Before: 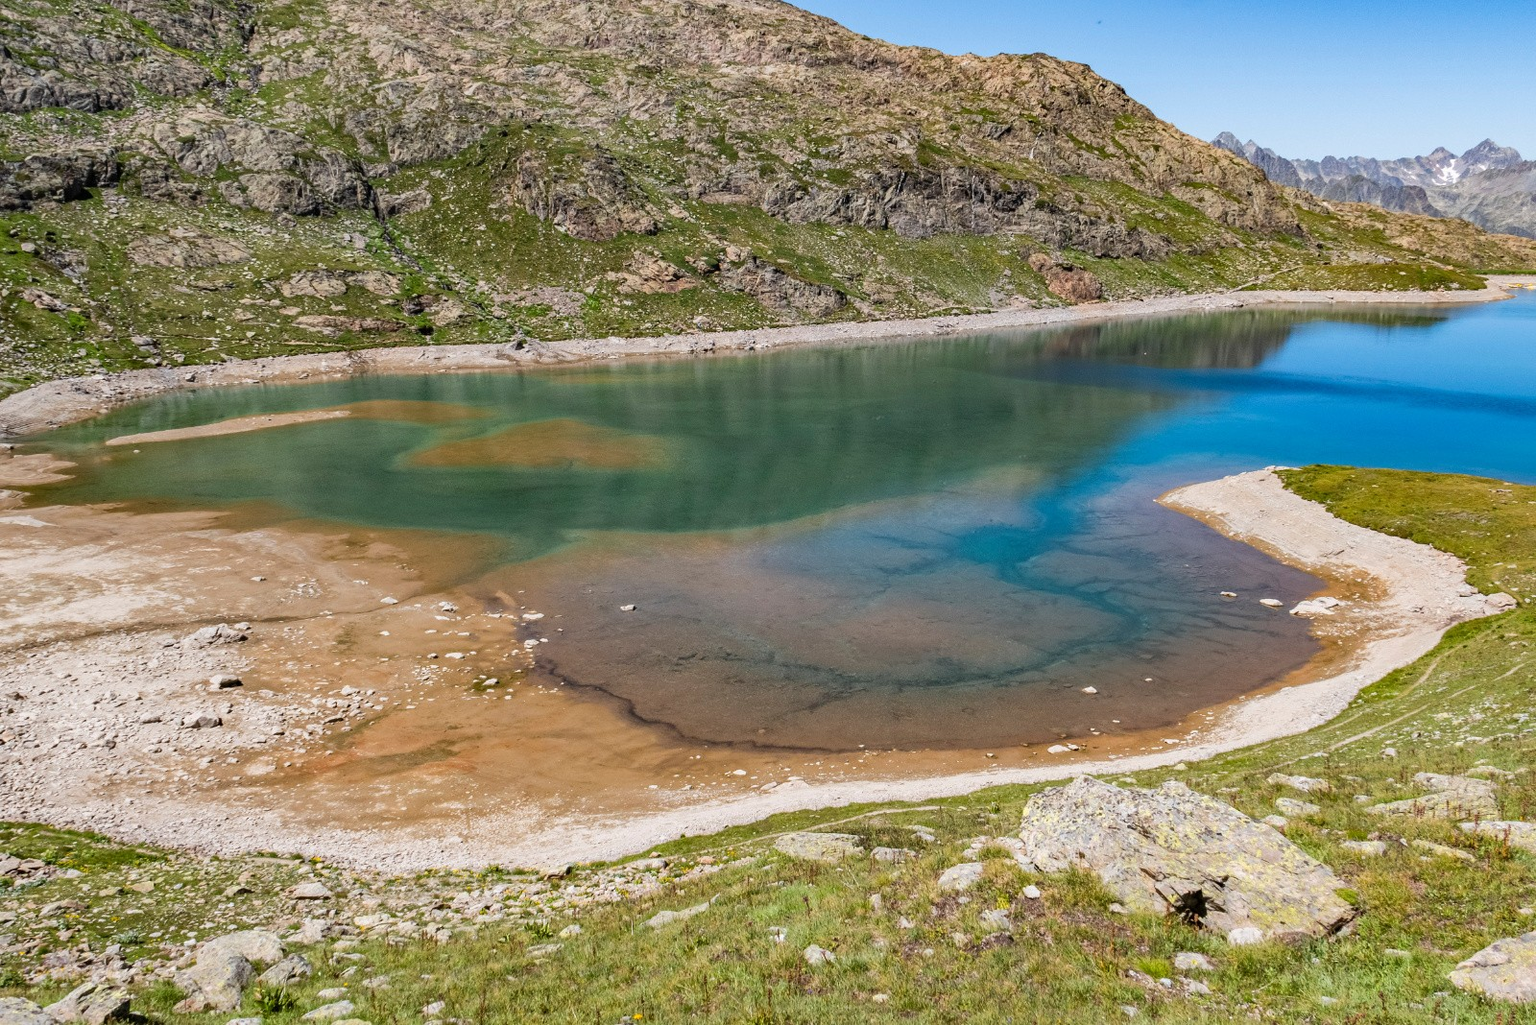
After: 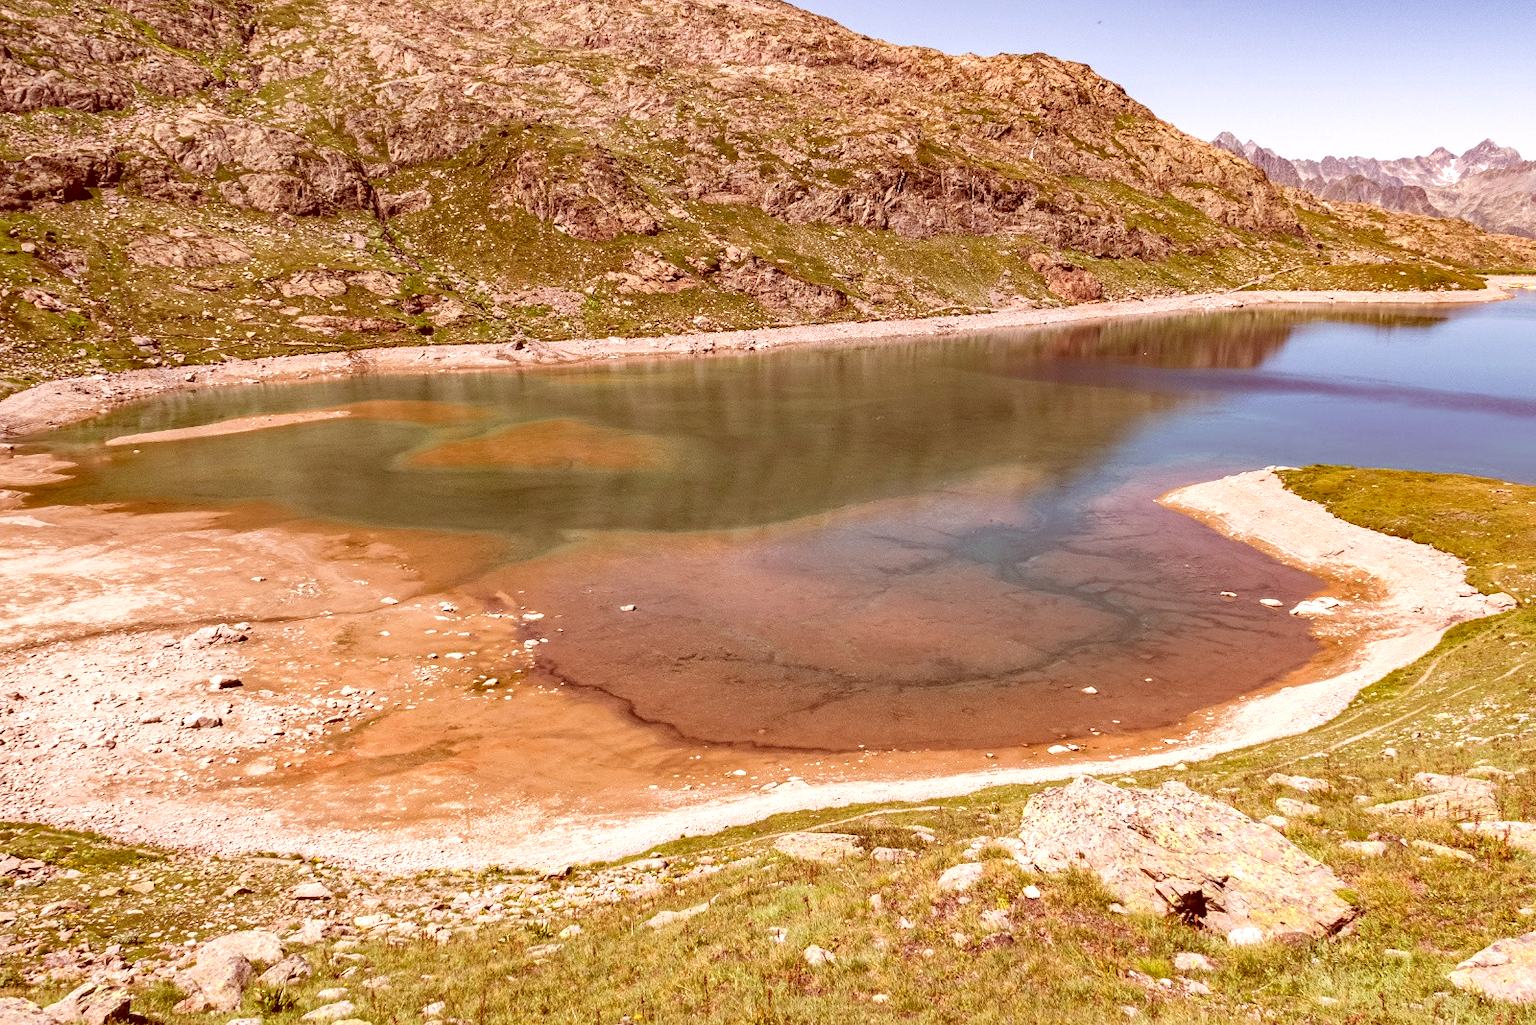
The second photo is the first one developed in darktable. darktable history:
color correction: highlights a* 9.36, highlights b* 8.79, shadows a* 39.95, shadows b* 39.3, saturation 0.823
exposure: black level correction 0, exposure 0.498 EV, compensate exposure bias true, compensate highlight preservation false
